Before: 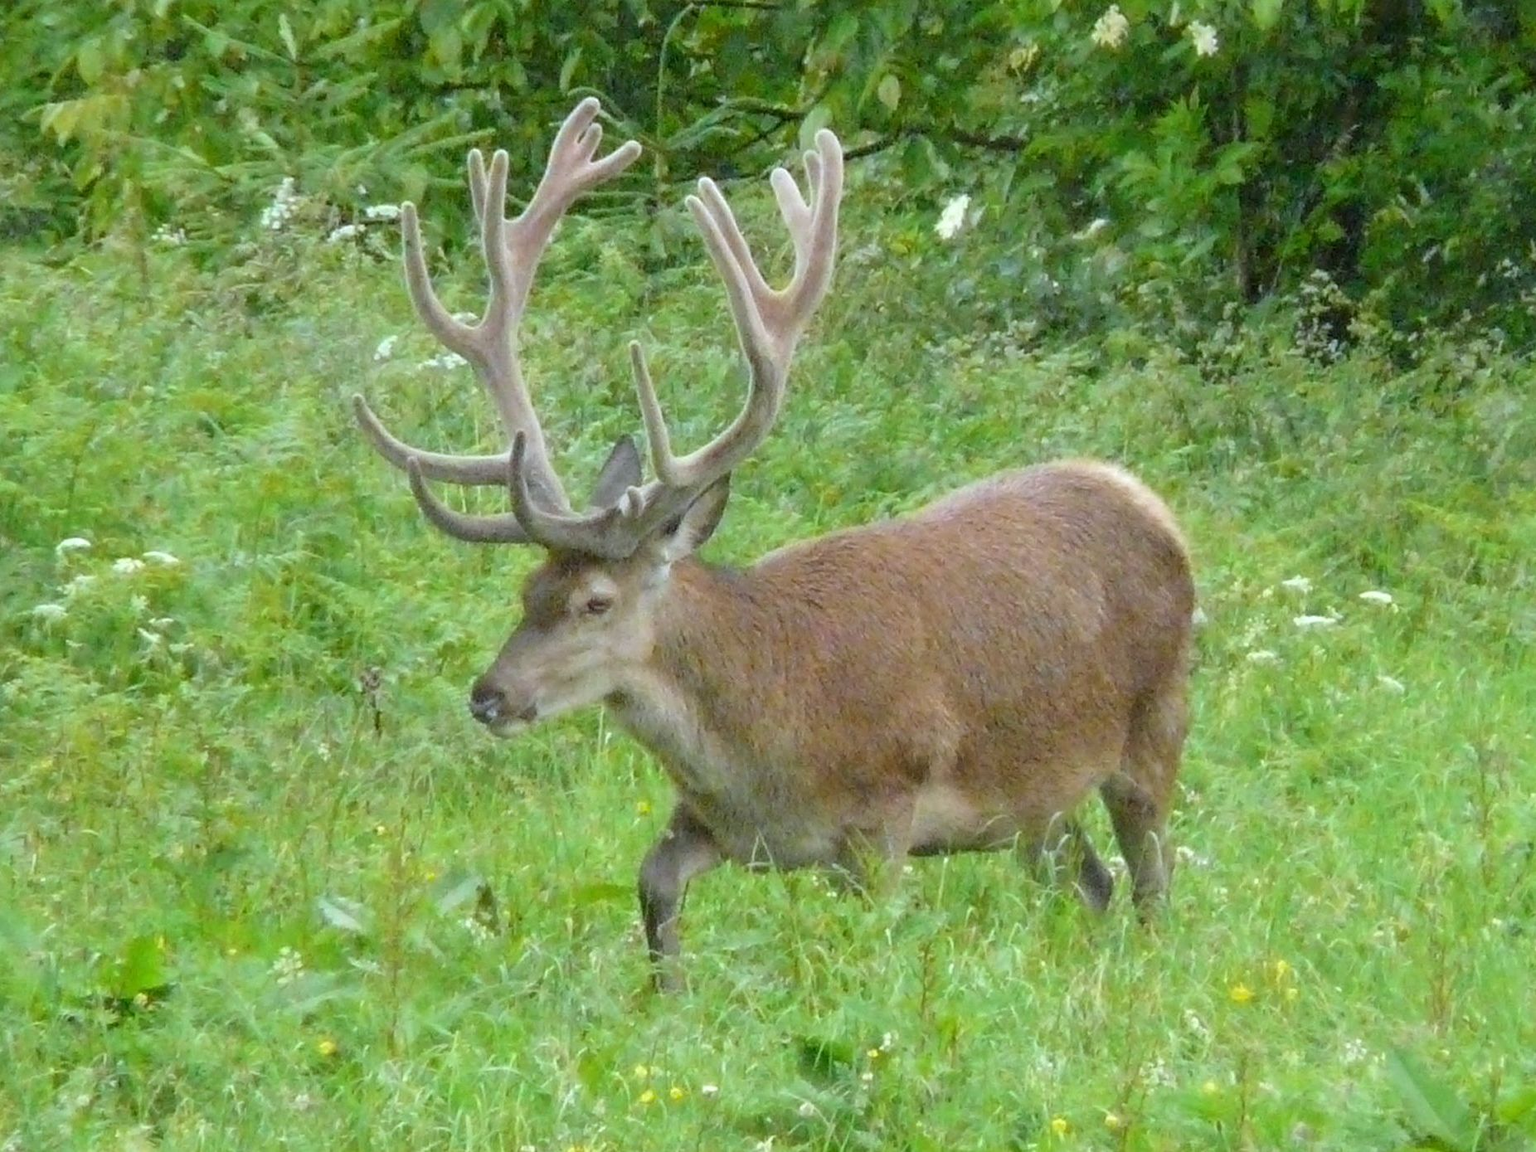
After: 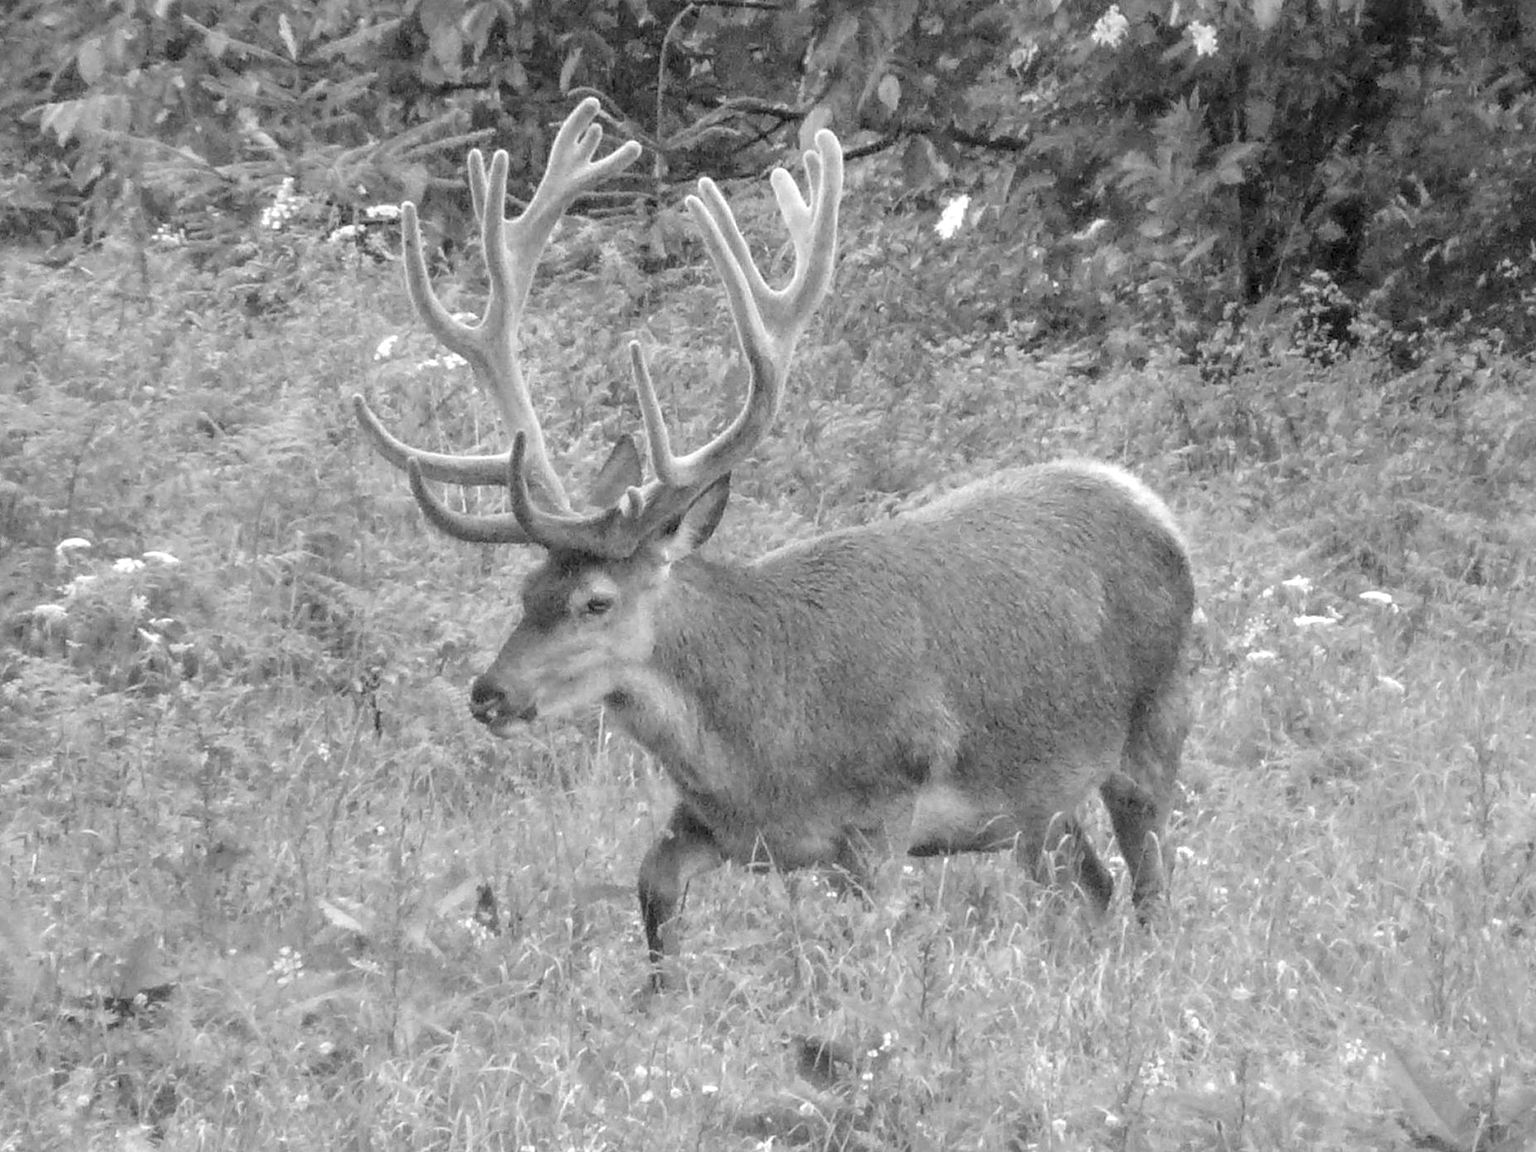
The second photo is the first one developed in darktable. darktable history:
exposure: black level correction 0, exposure 0.4 EV, compensate exposure bias true, compensate highlight preservation false
monochrome: a 26.22, b 42.67, size 0.8
local contrast: on, module defaults
